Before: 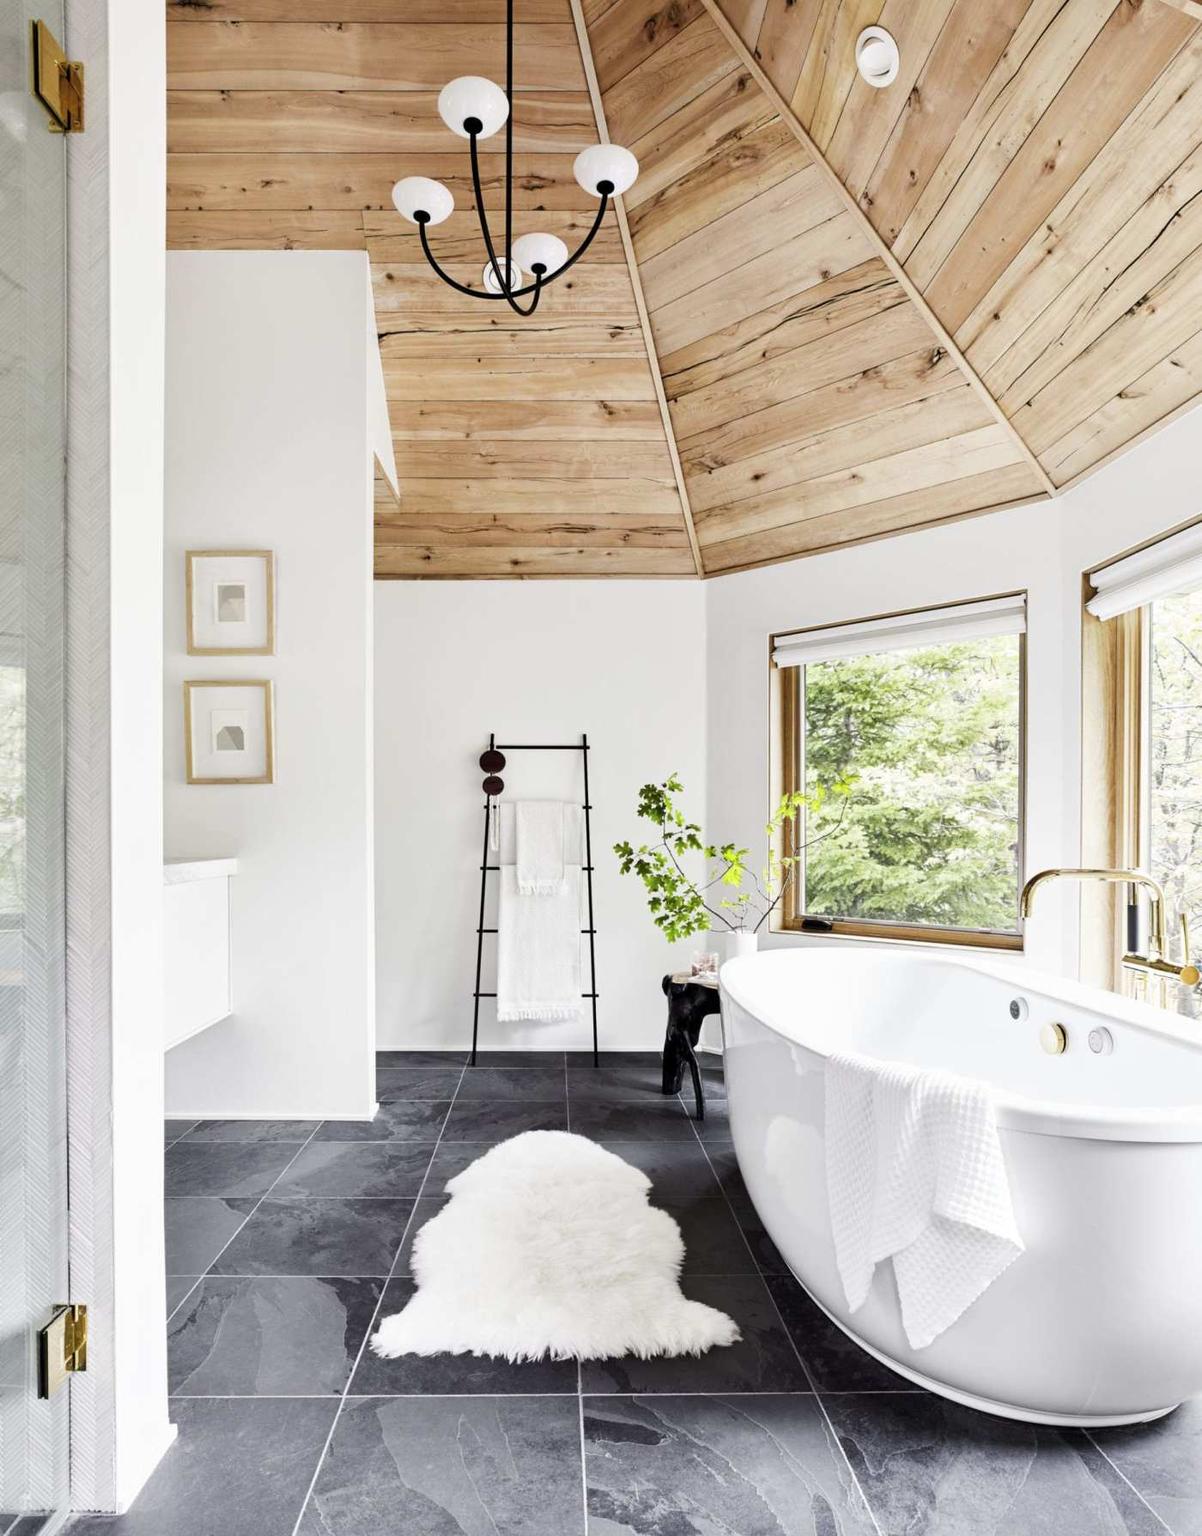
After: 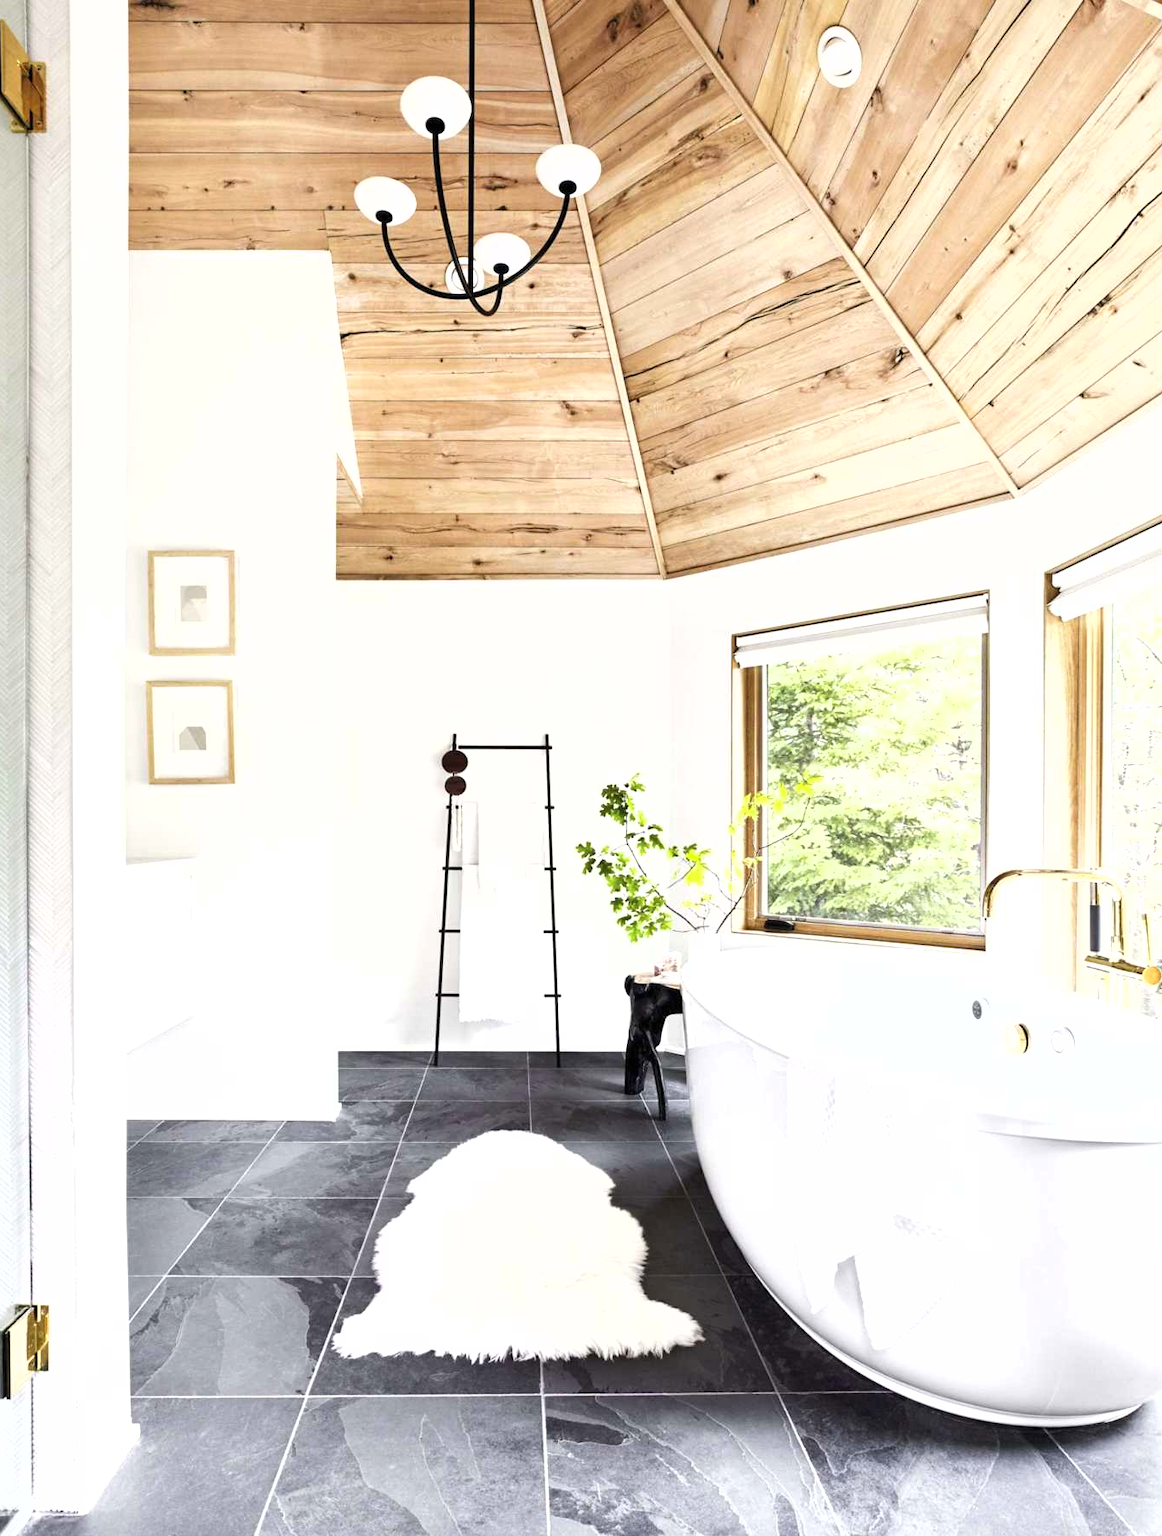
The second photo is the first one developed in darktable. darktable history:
fill light: on, module defaults
crop and rotate: left 3.238%
exposure: black level correction 0, exposure 0.7 EV, compensate exposure bias true, compensate highlight preservation false
